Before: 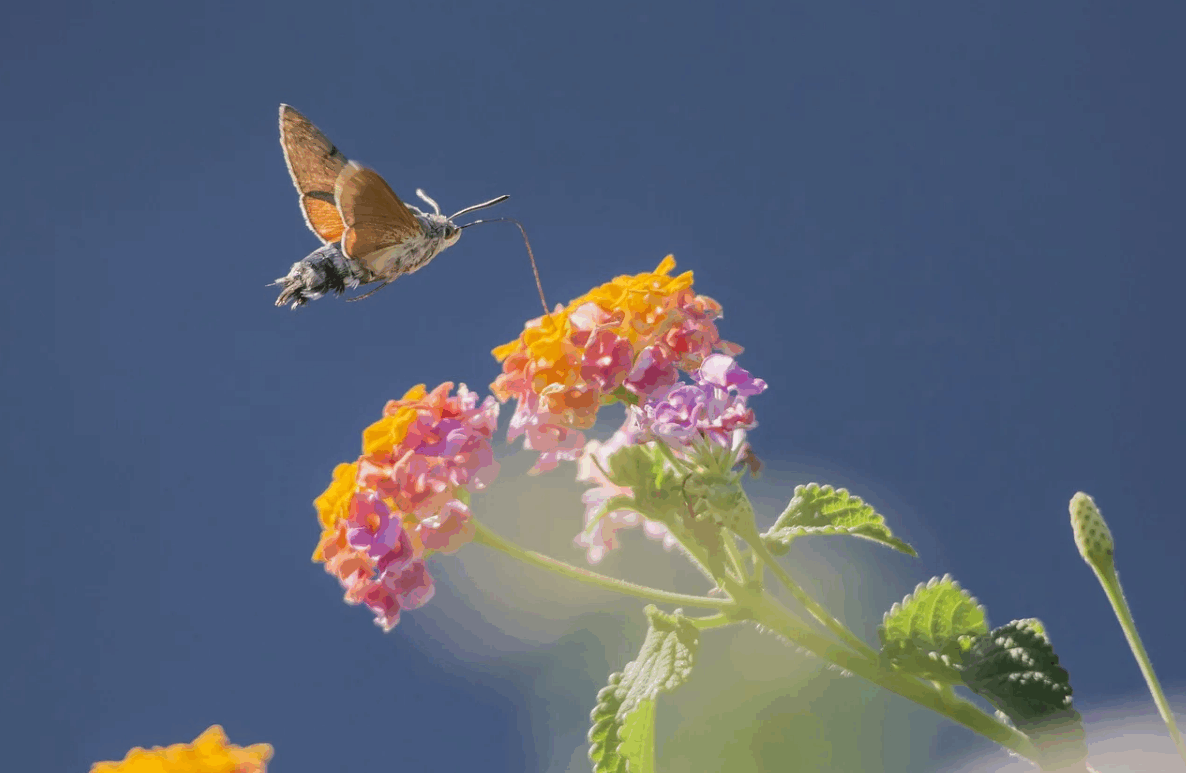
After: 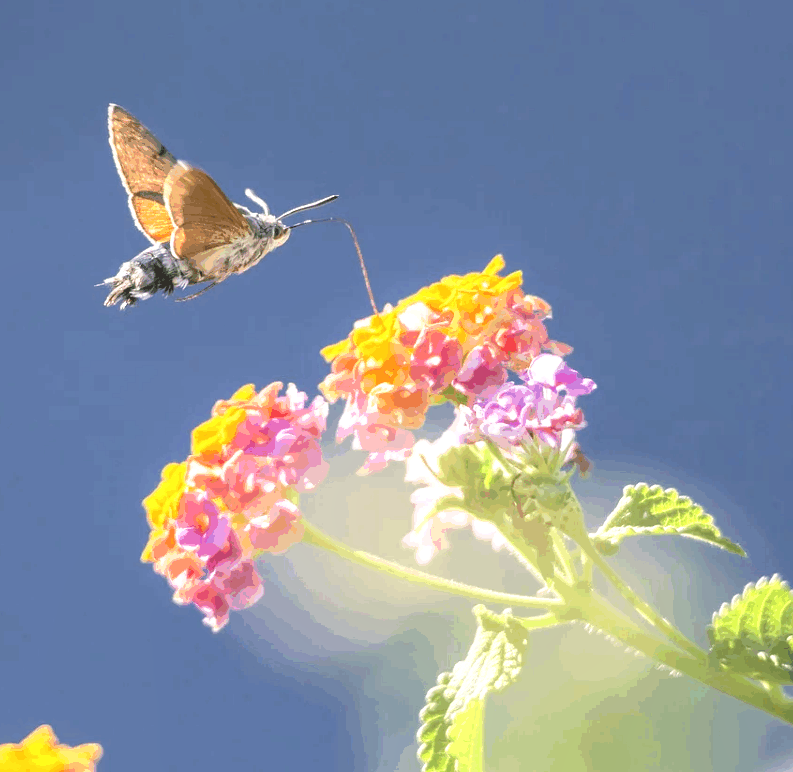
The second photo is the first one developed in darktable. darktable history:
crop and rotate: left 14.419%, right 18.709%
exposure: exposure 0.947 EV, compensate highlight preservation false
local contrast: highlights 103%, shadows 99%, detail 120%, midtone range 0.2
